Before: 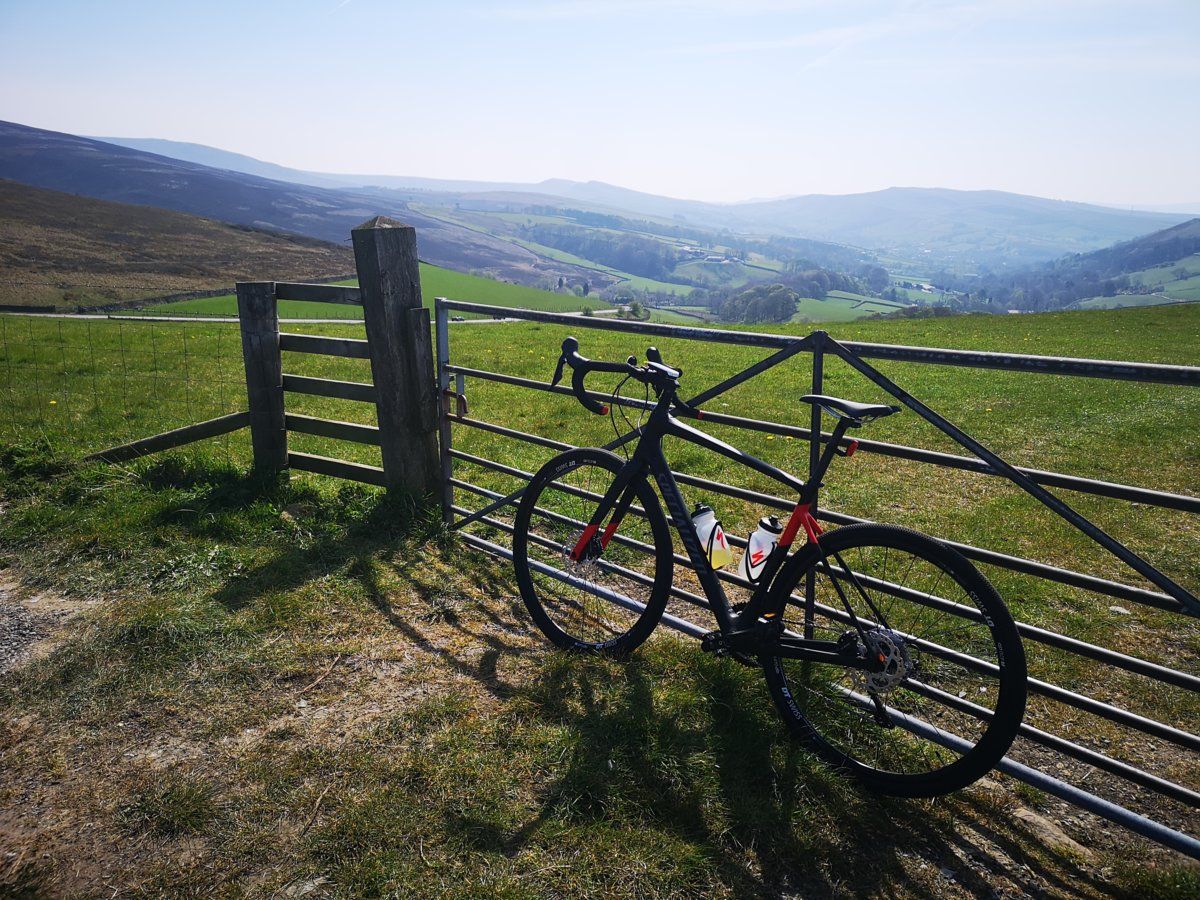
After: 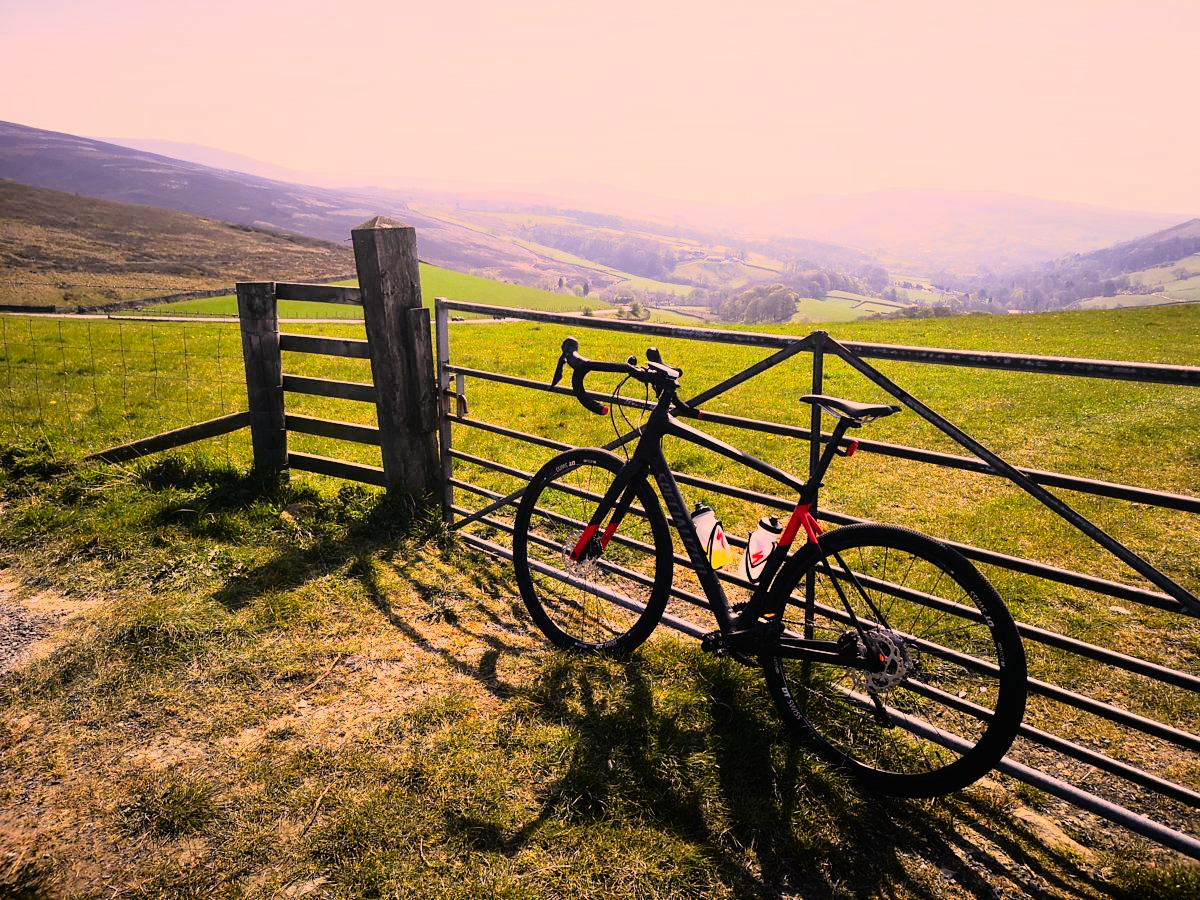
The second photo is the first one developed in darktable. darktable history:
filmic rgb: black relative exposure -7.65 EV, white relative exposure 4.56 EV, threshold 3 EV, hardness 3.61, color science v6 (2022), enable highlight reconstruction true
exposure: exposure 0.608 EV, compensate highlight preservation false
tone curve: curves: ch0 [(0, 0.005) (0.103, 0.081) (0.196, 0.197) (0.391, 0.469) (0.491, 0.585) (0.638, 0.751) (0.822, 0.886) (0.997, 0.959)]; ch1 [(0, 0) (0.172, 0.123) (0.324, 0.253) (0.396, 0.388) (0.474, 0.479) (0.499, 0.498) (0.529, 0.528) (0.579, 0.614) (0.633, 0.677) (0.812, 0.856) (1, 1)]; ch2 [(0, 0) (0.411, 0.424) (0.459, 0.478) (0.5, 0.501) (0.517, 0.526) (0.553, 0.583) (0.609, 0.646) (0.708, 0.768) (0.839, 0.916) (1, 1)], color space Lab, independent channels, preserve colors none
color correction: highlights a* 20.7, highlights b* 19.94
